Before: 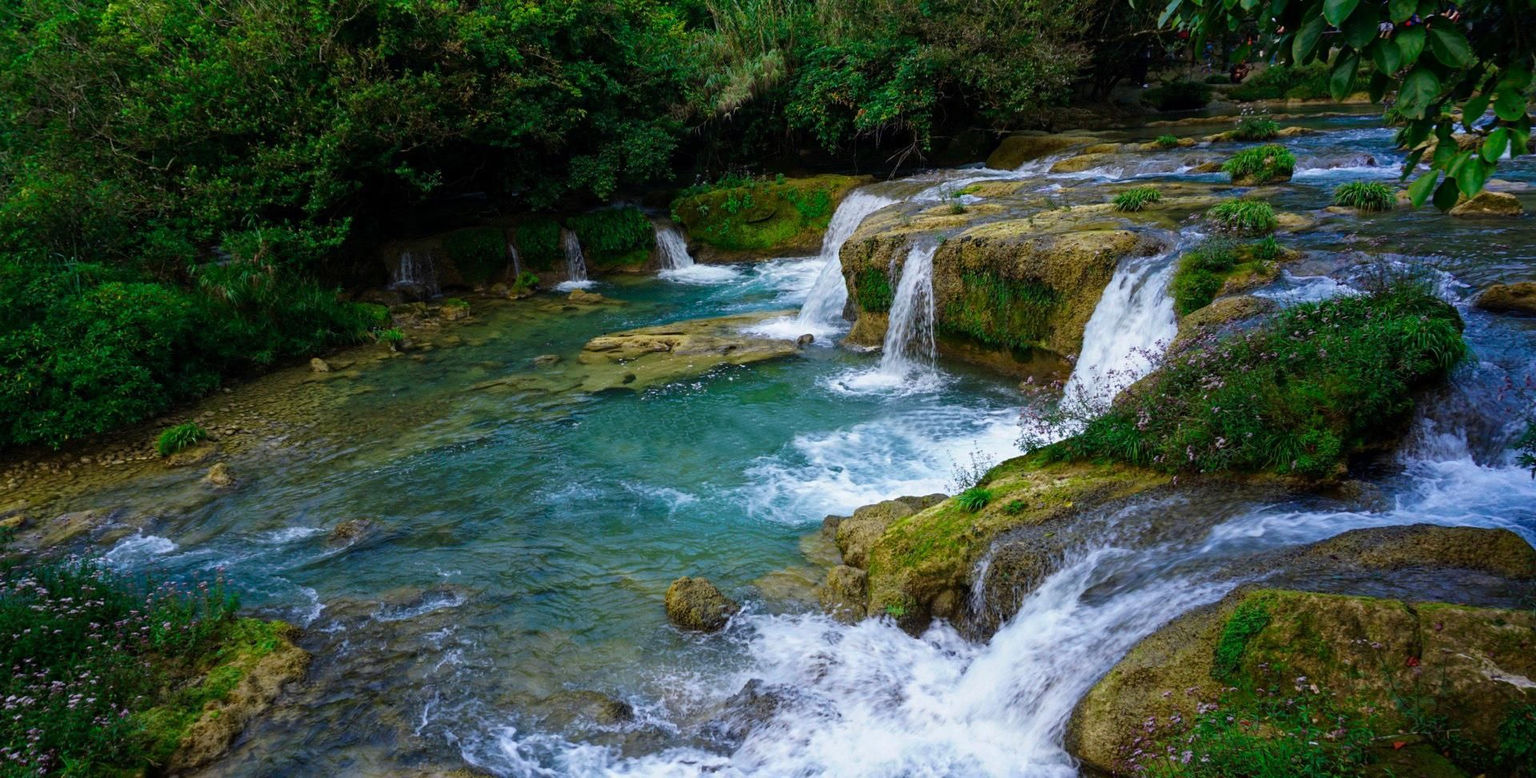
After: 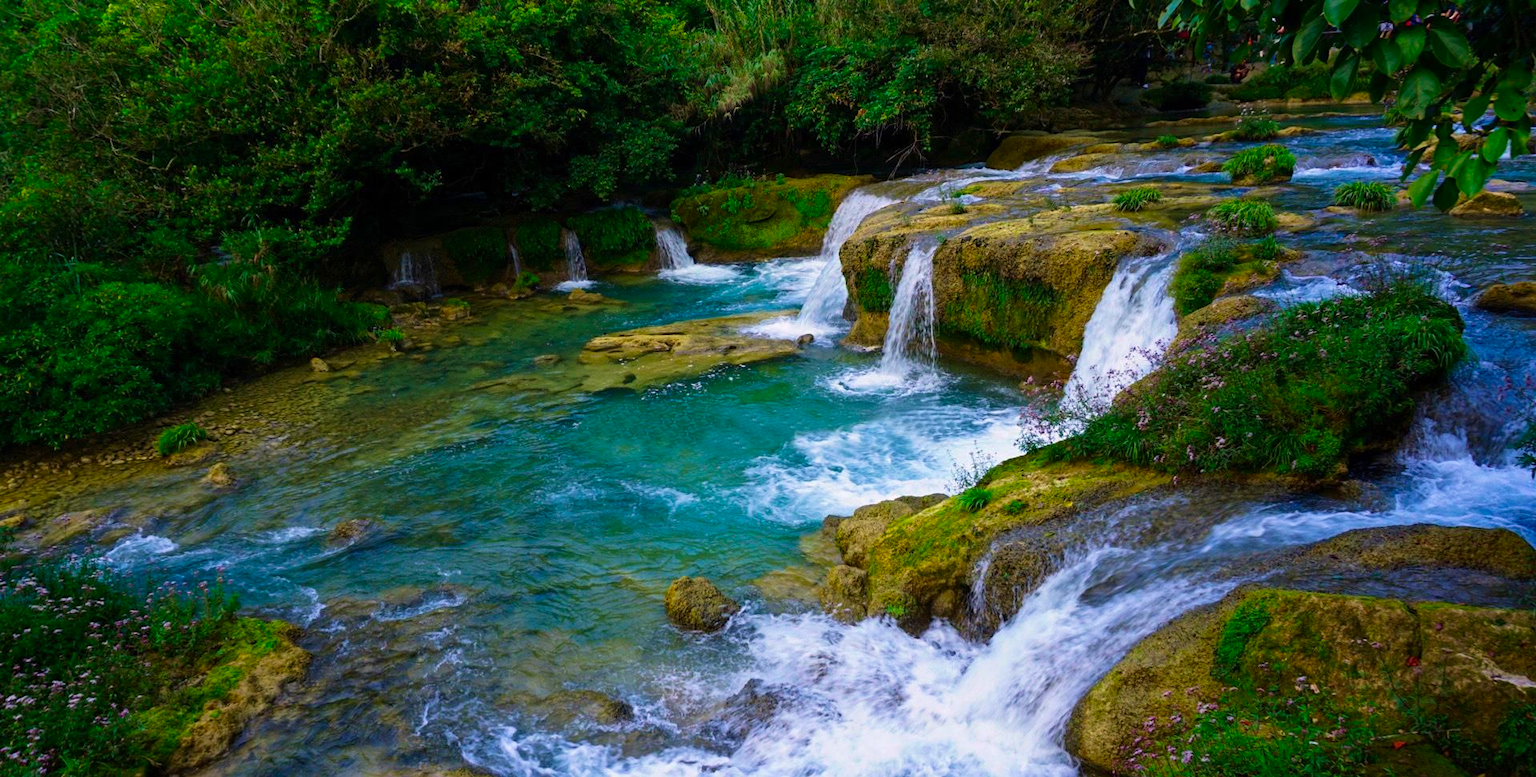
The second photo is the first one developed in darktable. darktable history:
color correction: highlights a* 3.22, highlights b* 1.93, saturation 1.19
color balance rgb: perceptual saturation grading › global saturation 10%, global vibrance 10%
velvia: on, module defaults
